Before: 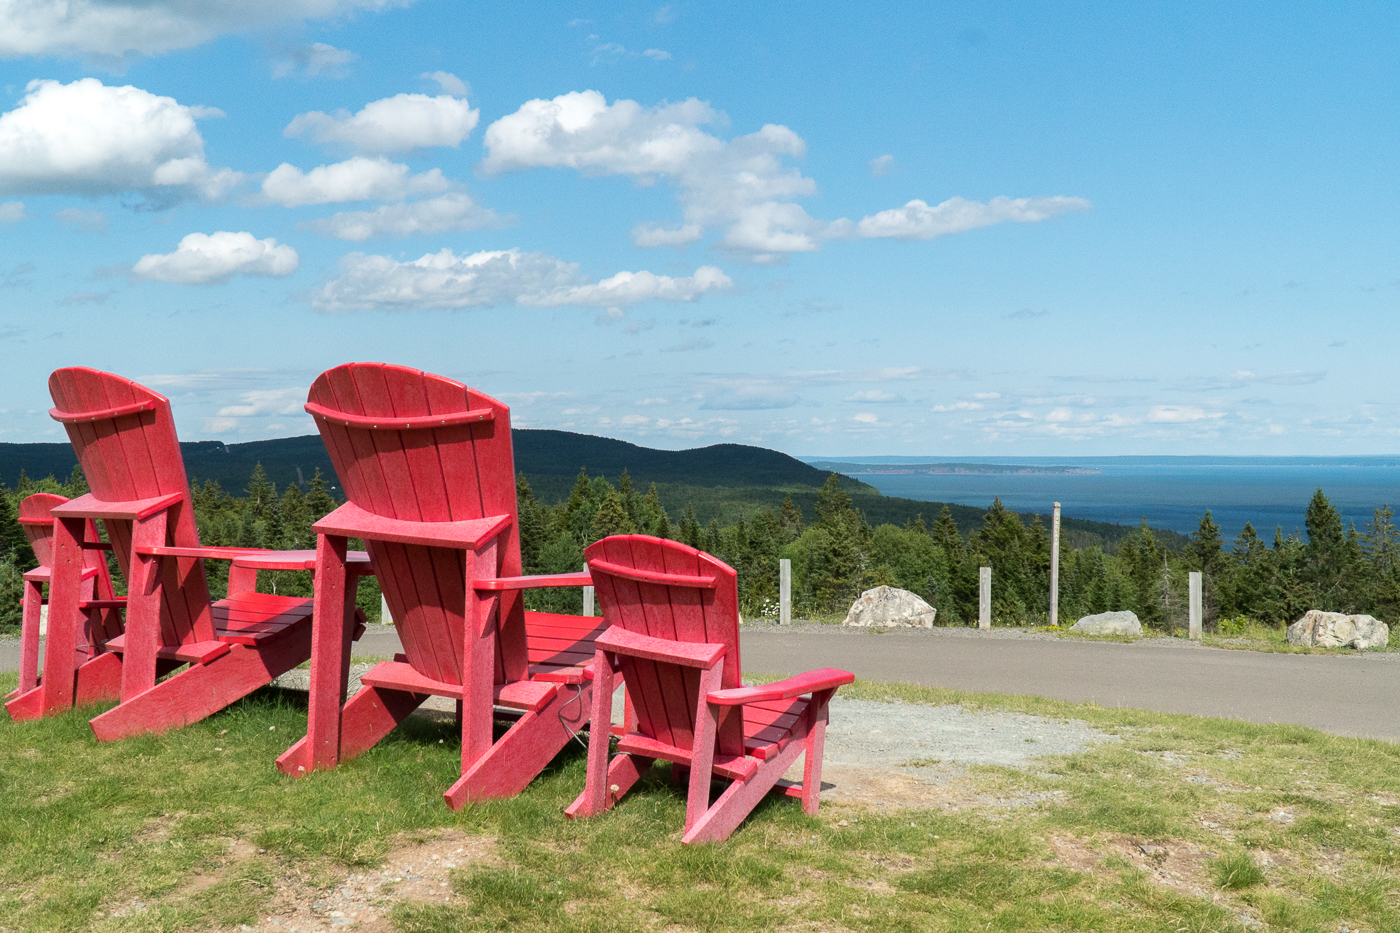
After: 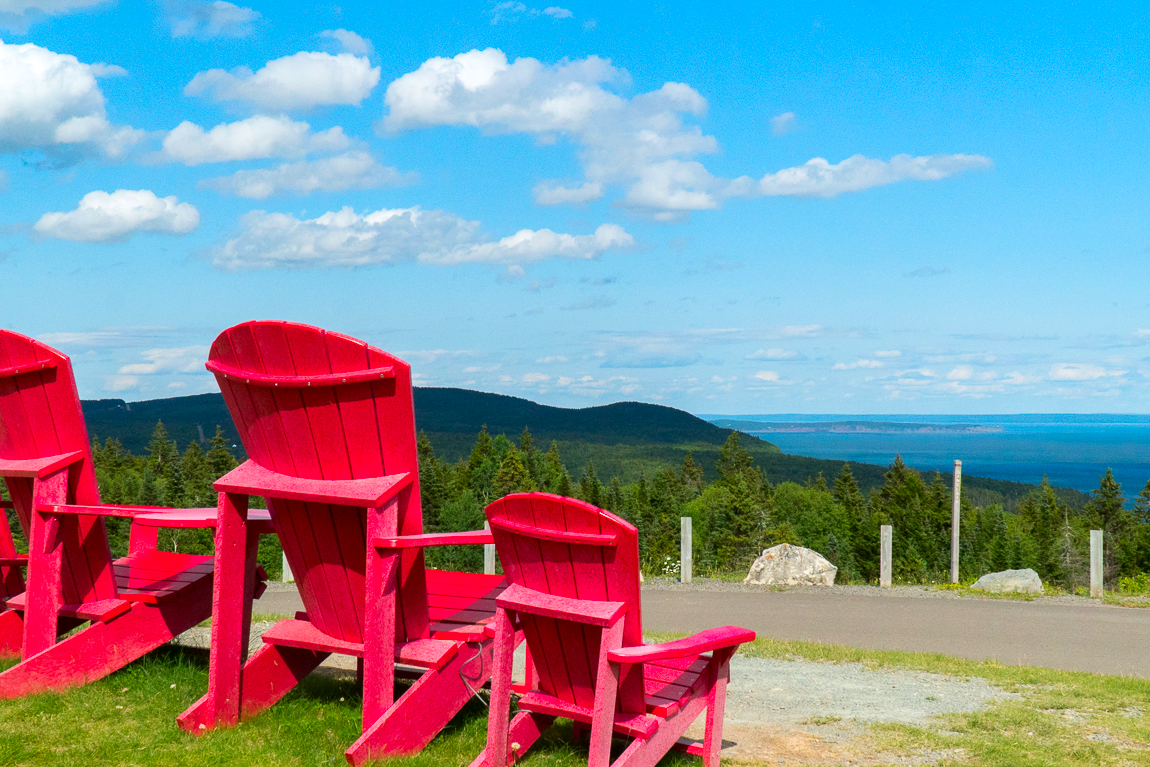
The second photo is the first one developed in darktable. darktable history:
contrast brightness saturation: saturation 0.5
crop and rotate: left 7.196%, top 4.574%, right 10.605%, bottom 13.178%
